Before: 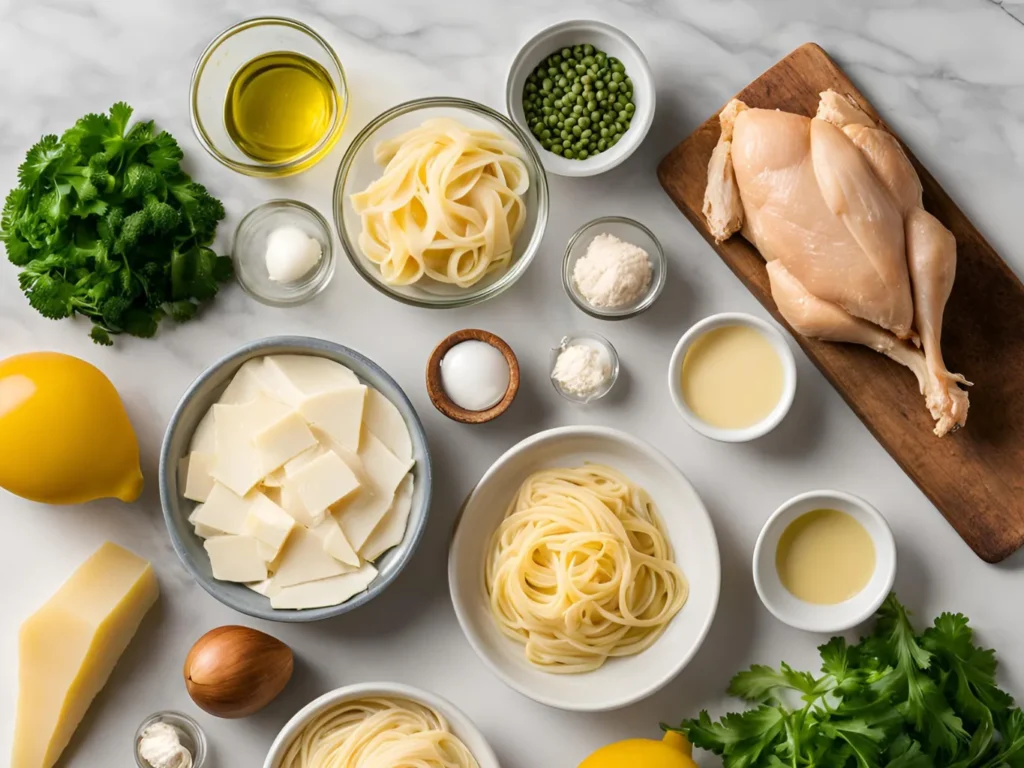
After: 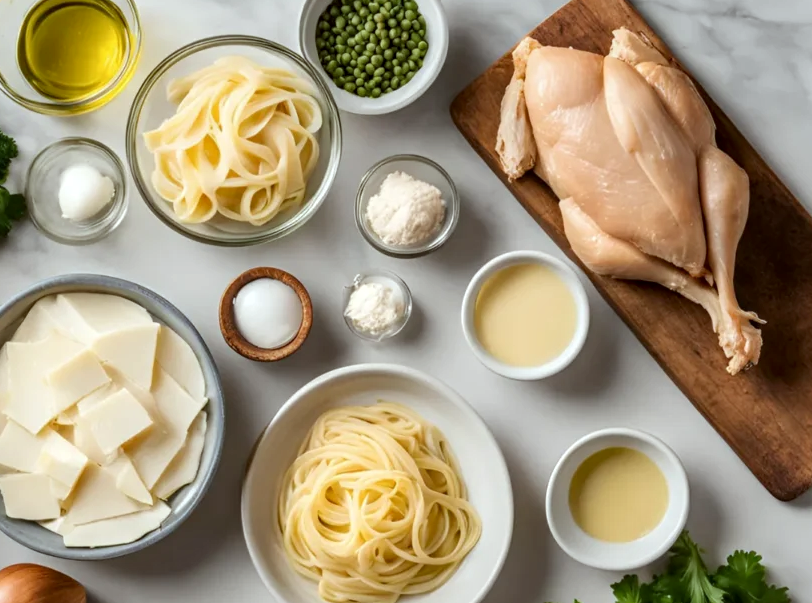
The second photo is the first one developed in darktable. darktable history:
local contrast: on, module defaults
color correction: highlights a* -2.98, highlights b* -2.68, shadows a* 2.08, shadows b* 2.8
crop and rotate: left 20.259%, top 8.077%, right 0.354%, bottom 13.37%
